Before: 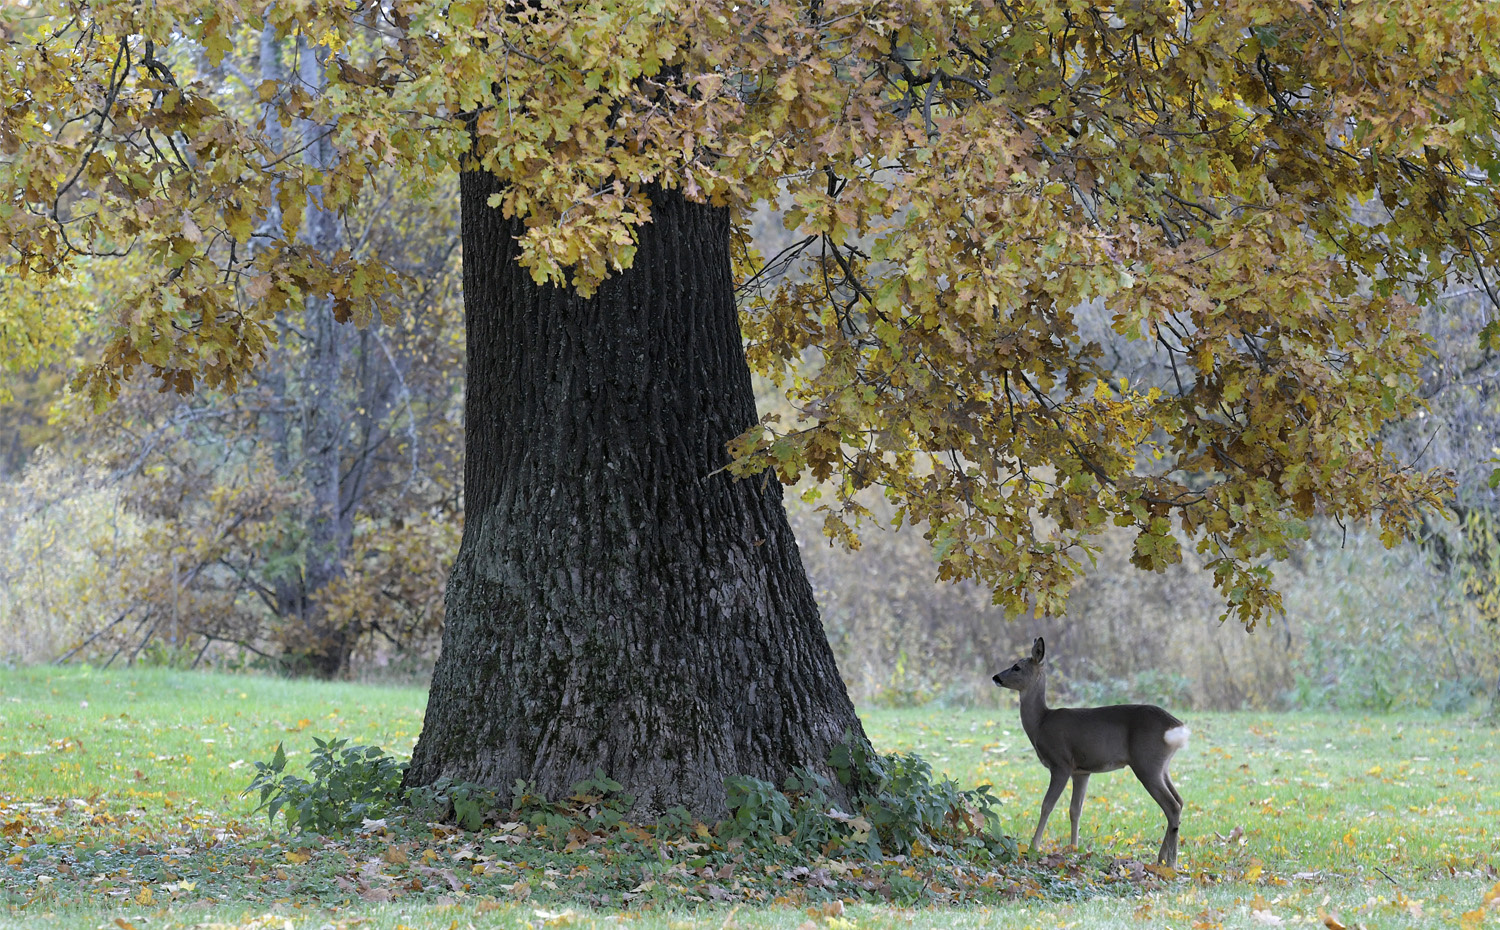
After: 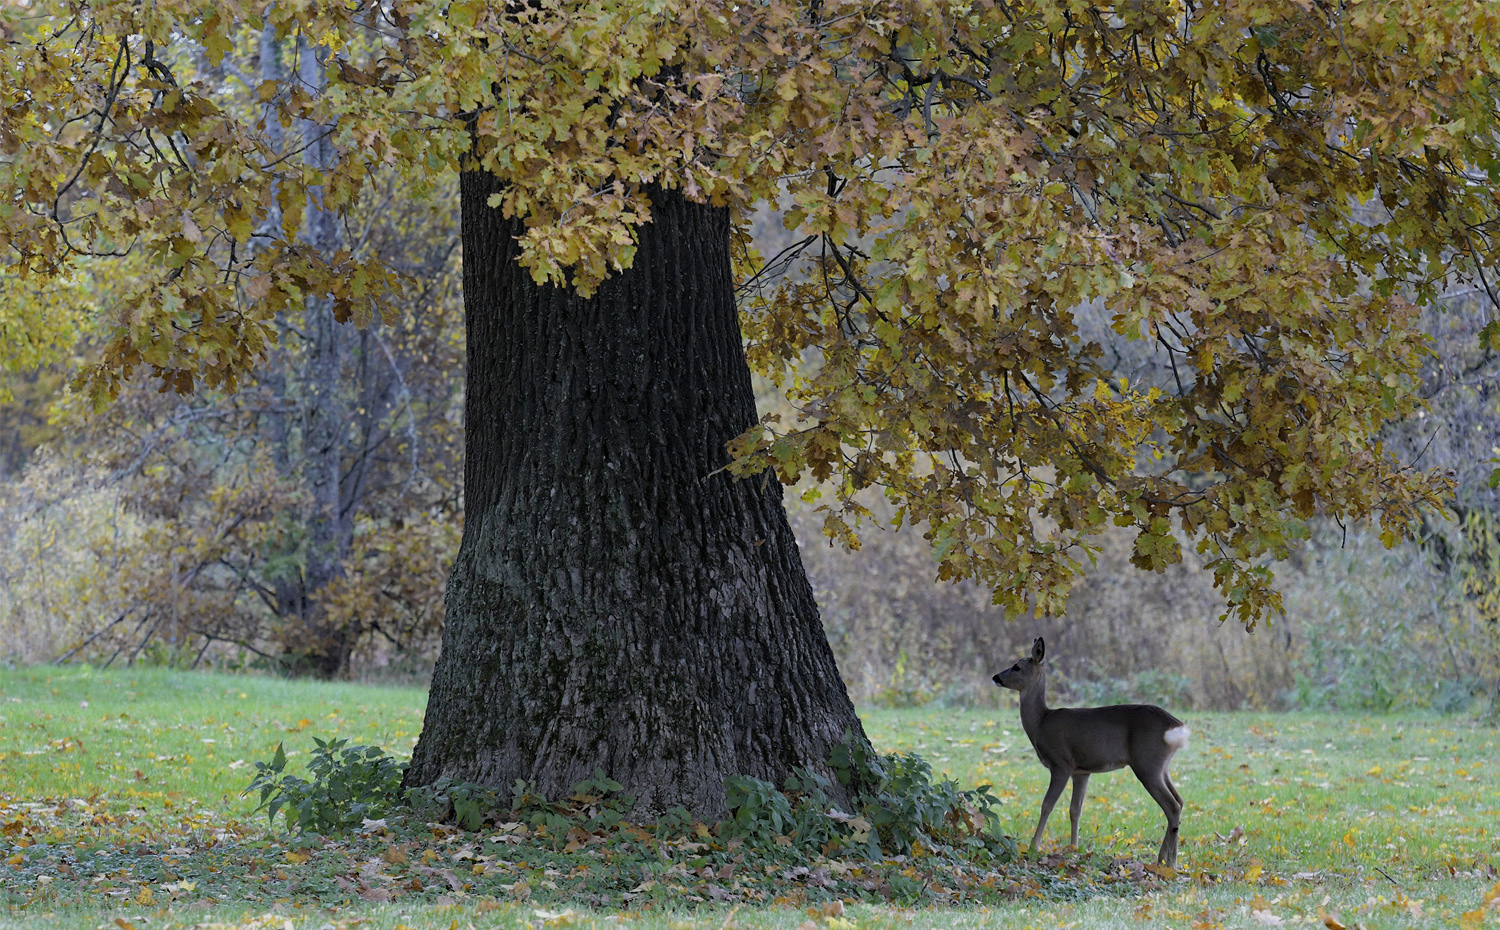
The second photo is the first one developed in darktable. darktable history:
exposure: exposure -0.462 EV, compensate highlight preservation false
haze removal: compatibility mode true, adaptive false
